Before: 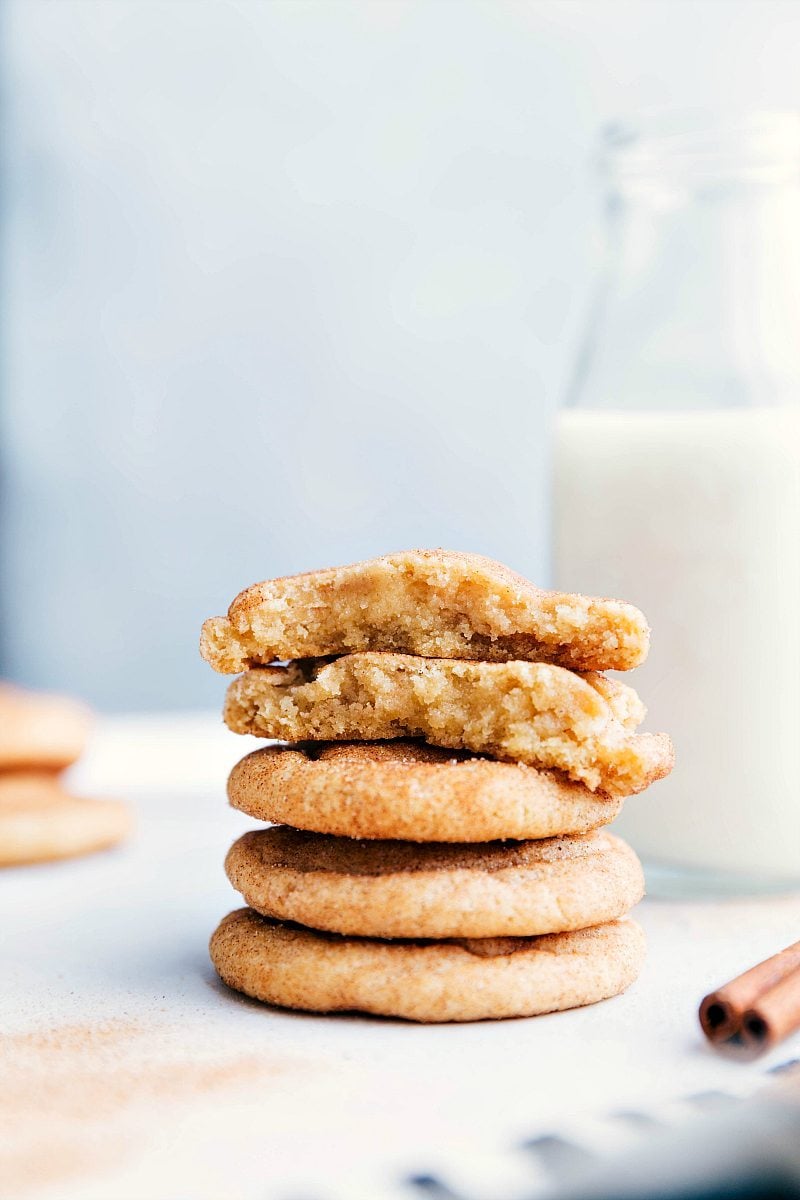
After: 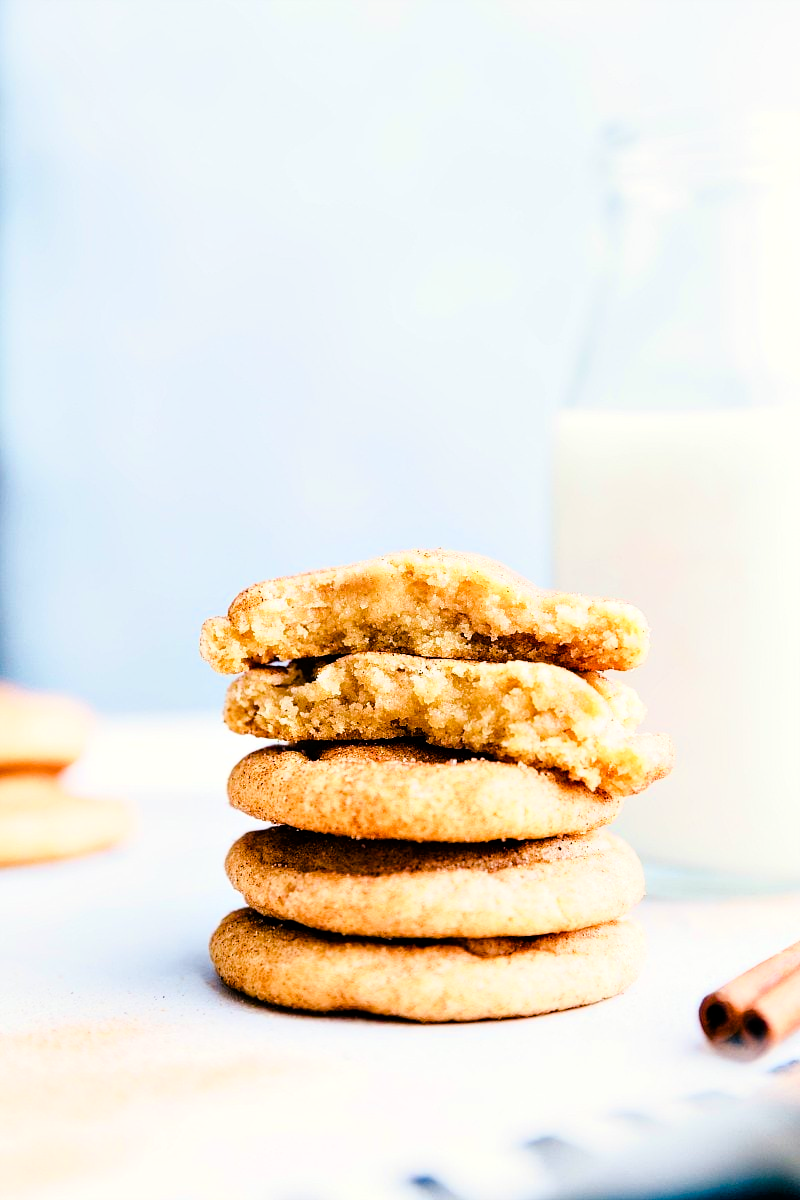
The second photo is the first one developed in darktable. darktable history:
tone curve: curves: ch0 [(0, 0) (0.062, 0.023) (0.168, 0.142) (0.359, 0.419) (0.469, 0.544) (0.634, 0.722) (0.839, 0.909) (0.998, 0.978)]; ch1 [(0, 0) (0.437, 0.408) (0.472, 0.47) (0.502, 0.504) (0.527, 0.546) (0.568, 0.619) (0.608, 0.665) (0.669, 0.748) (0.859, 0.899) (1, 1)]; ch2 [(0, 0) (0.33, 0.301) (0.421, 0.443) (0.473, 0.498) (0.509, 0.5) (0.535, 0.564) (0.575, 0.625) (0.608, 0.667) (1, 1)]
color balance rgb: linear chroma grading › global chroma 8.892%, perceptual saturation grading › global saturation 20%, perceptual saturation grading › highlights -50.069%, perceptual saturation grading › shadows 30.617%, global vibrance 35.576%, contrast 10.029%
